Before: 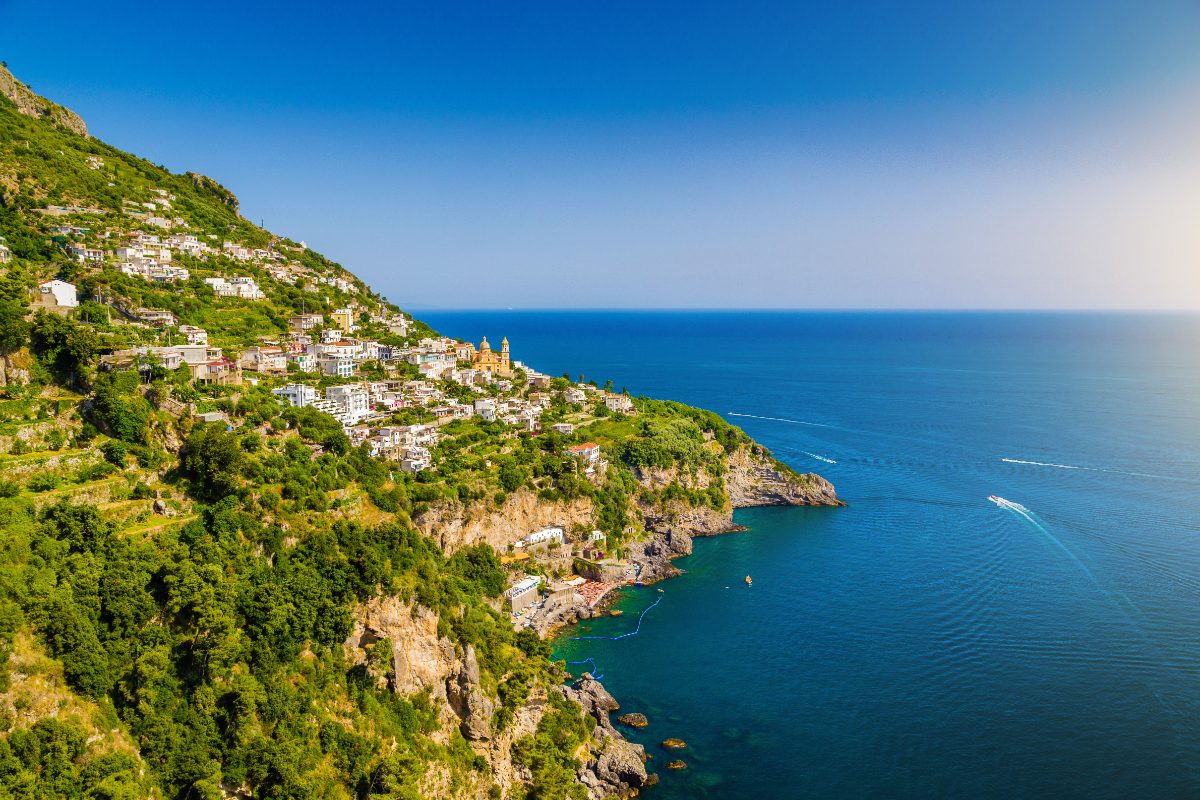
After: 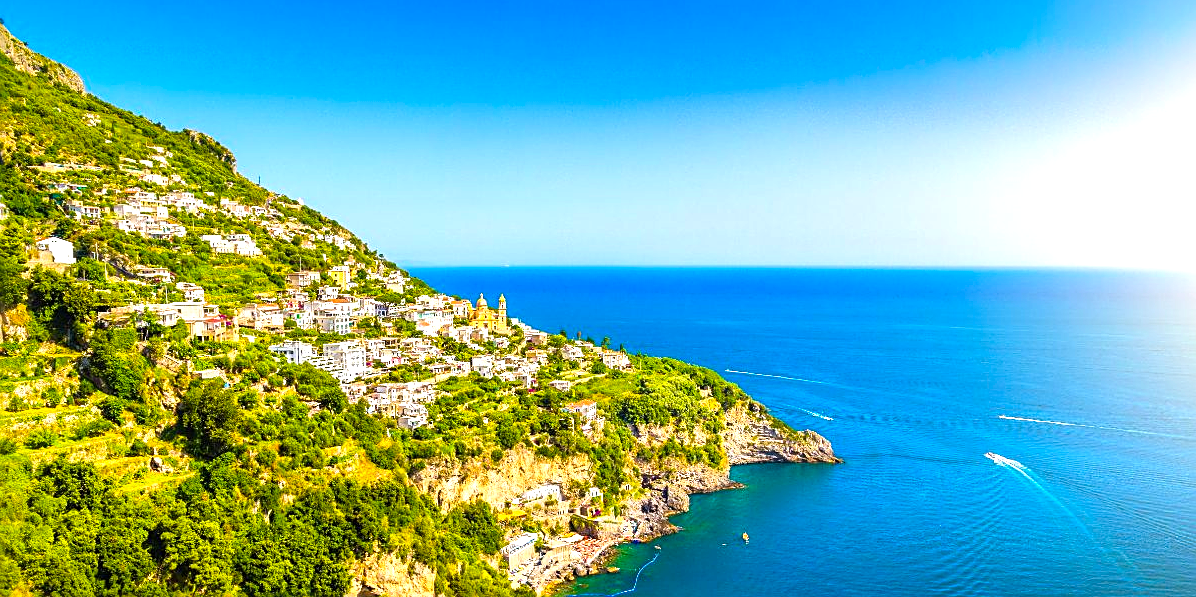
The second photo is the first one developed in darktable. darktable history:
crop: left 0.326%, top 5.467%, bottom 19.848%
sharpen: on, module defaults
color balance rgb: linear chroma grading › global chroma 14.385%, perceptual saturation grading › global saturation 0.935%, global vibrance 20%
exposure: exposure 0.923 EV, compensate highlight preservation false
